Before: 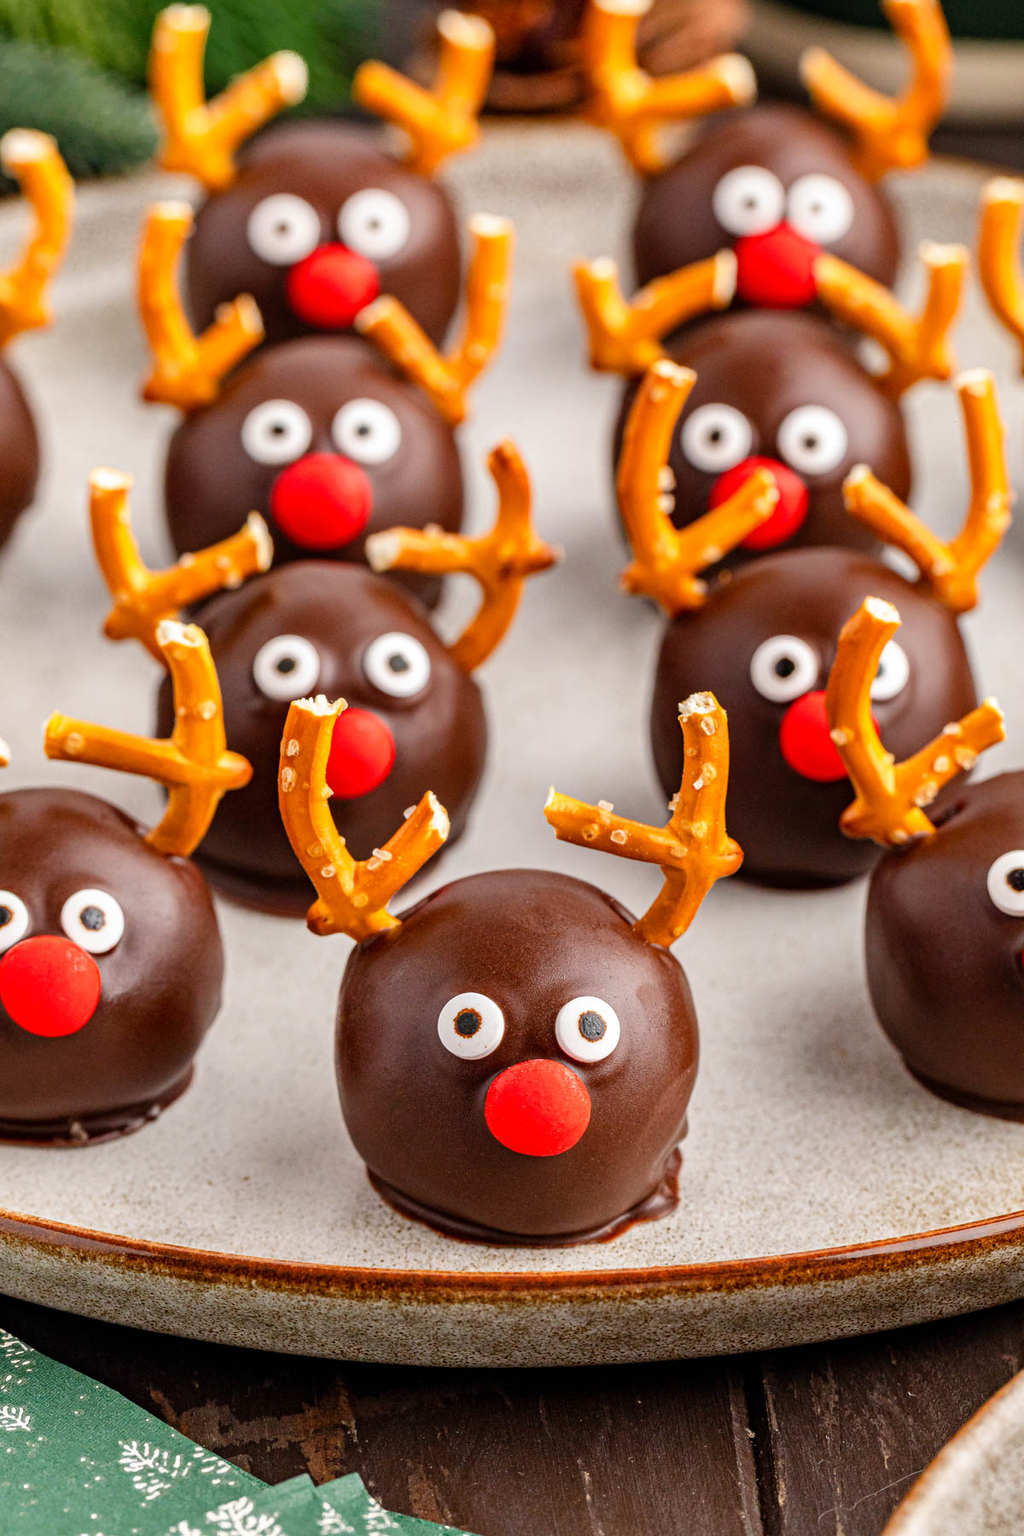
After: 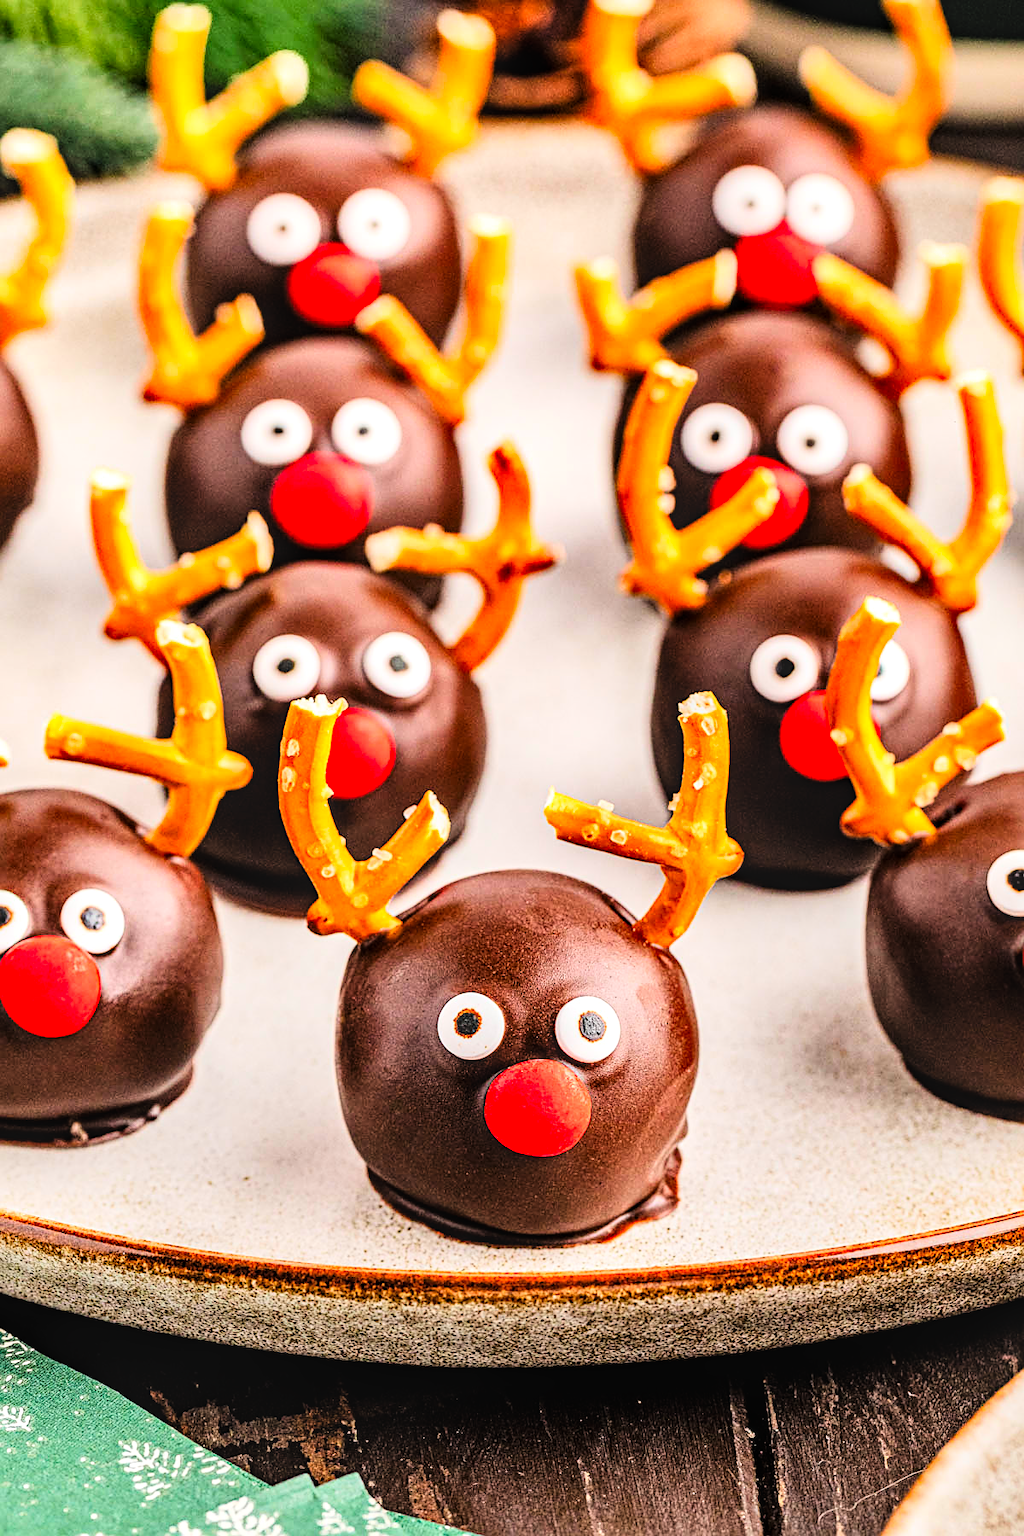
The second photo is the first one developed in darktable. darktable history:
local contrast: on, module defaults
shadows and highlights: shadows 12, white point adjustment 1.2, soften with gaussian
tone curve: curves: ch0 [(0, 0) (0.004, 0) (0.133, 0.071) (0.325, 0.456) (0.832, 0.957) (1, 1)], color space Lab, linked channels, preserve colors none
sharpen: amount 0.478
